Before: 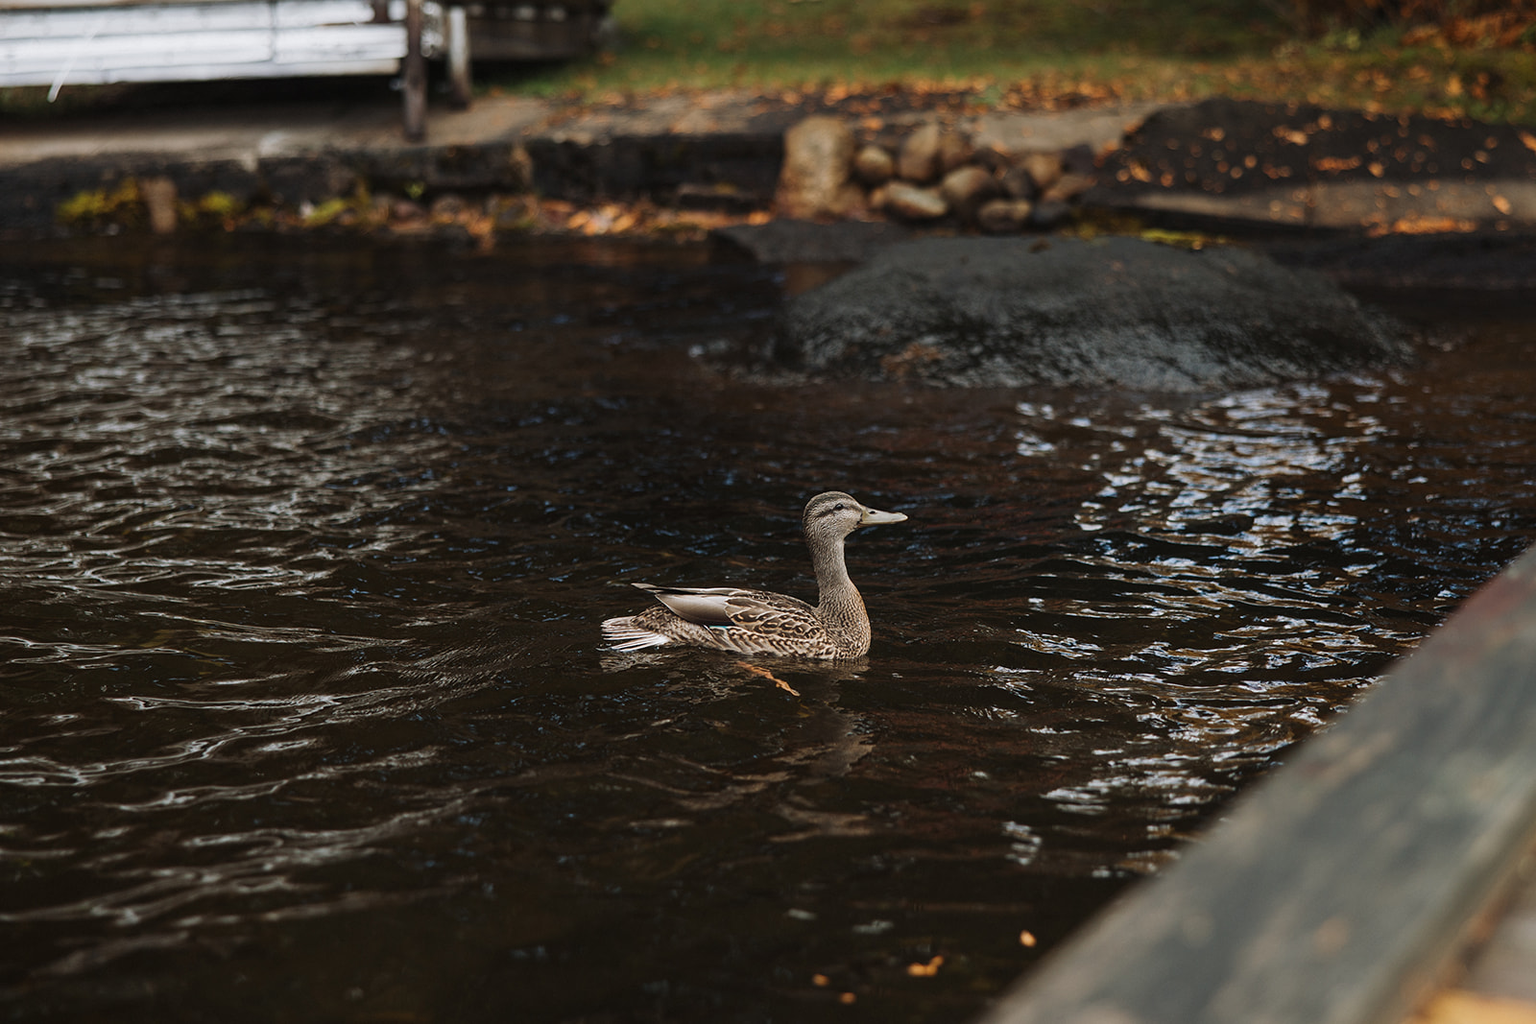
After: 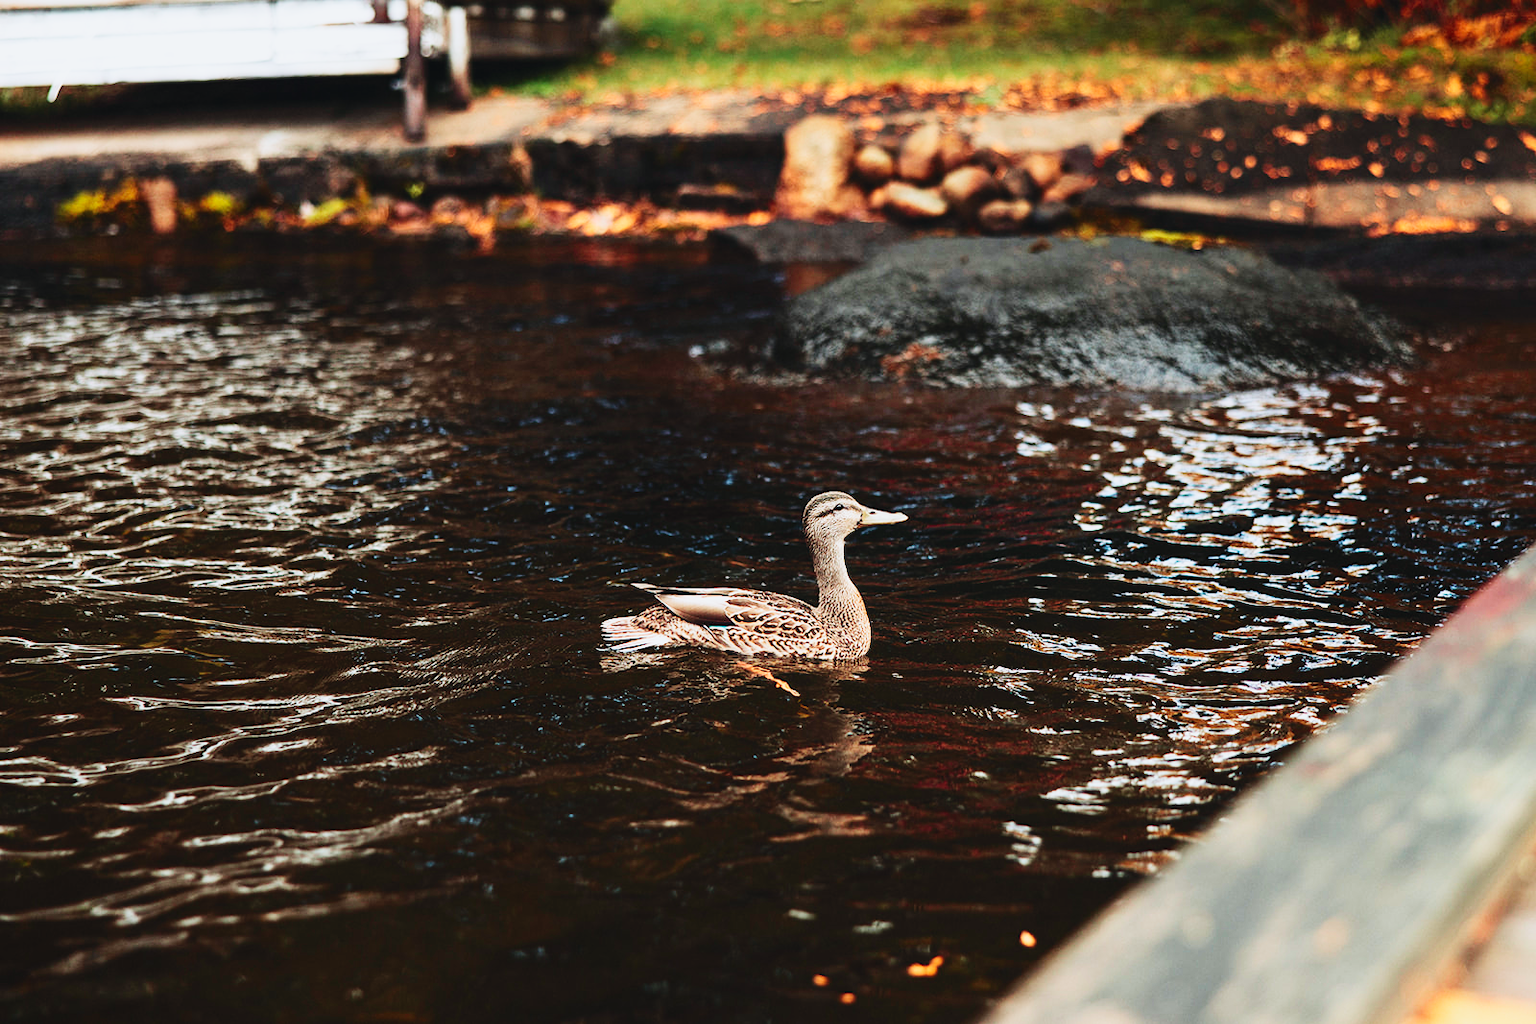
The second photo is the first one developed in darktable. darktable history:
exposure: exposure 0.217 EV, compensate highlight preservation false
base curve: curves: ch0 [(0, 0.003) (0.001, 0.002) (0.006, 0.004) (0.02, 0.022) (0.048, 0.086) (0.094, 0.234) (0.162, 0.431) (0.258, 0.629) (0.385, 0.8) (0.548, 0.918) (0.751, 0.988) (1, 1)], preserve colors none
tone curve: curves: ch0 [(0, 0.025) (0.15, 0.143) (0.452, 0.486) (0.751, 0.788) (1, 0.961)]; ch1 [(0, 0) (0.43, 0.408) (0.476, 0.469) (0.497, 0.494) (0.546, 0.571) (0.566, 0.607) (0.62, 0.657) (1, 1)]; ch2 [(0, 0) (0.386, 0.397) (0.505, 0.498) (0.547, 0.546) (0.579, 0.58) (1, 1)], color space Lab, independent channels, preserve colors none
